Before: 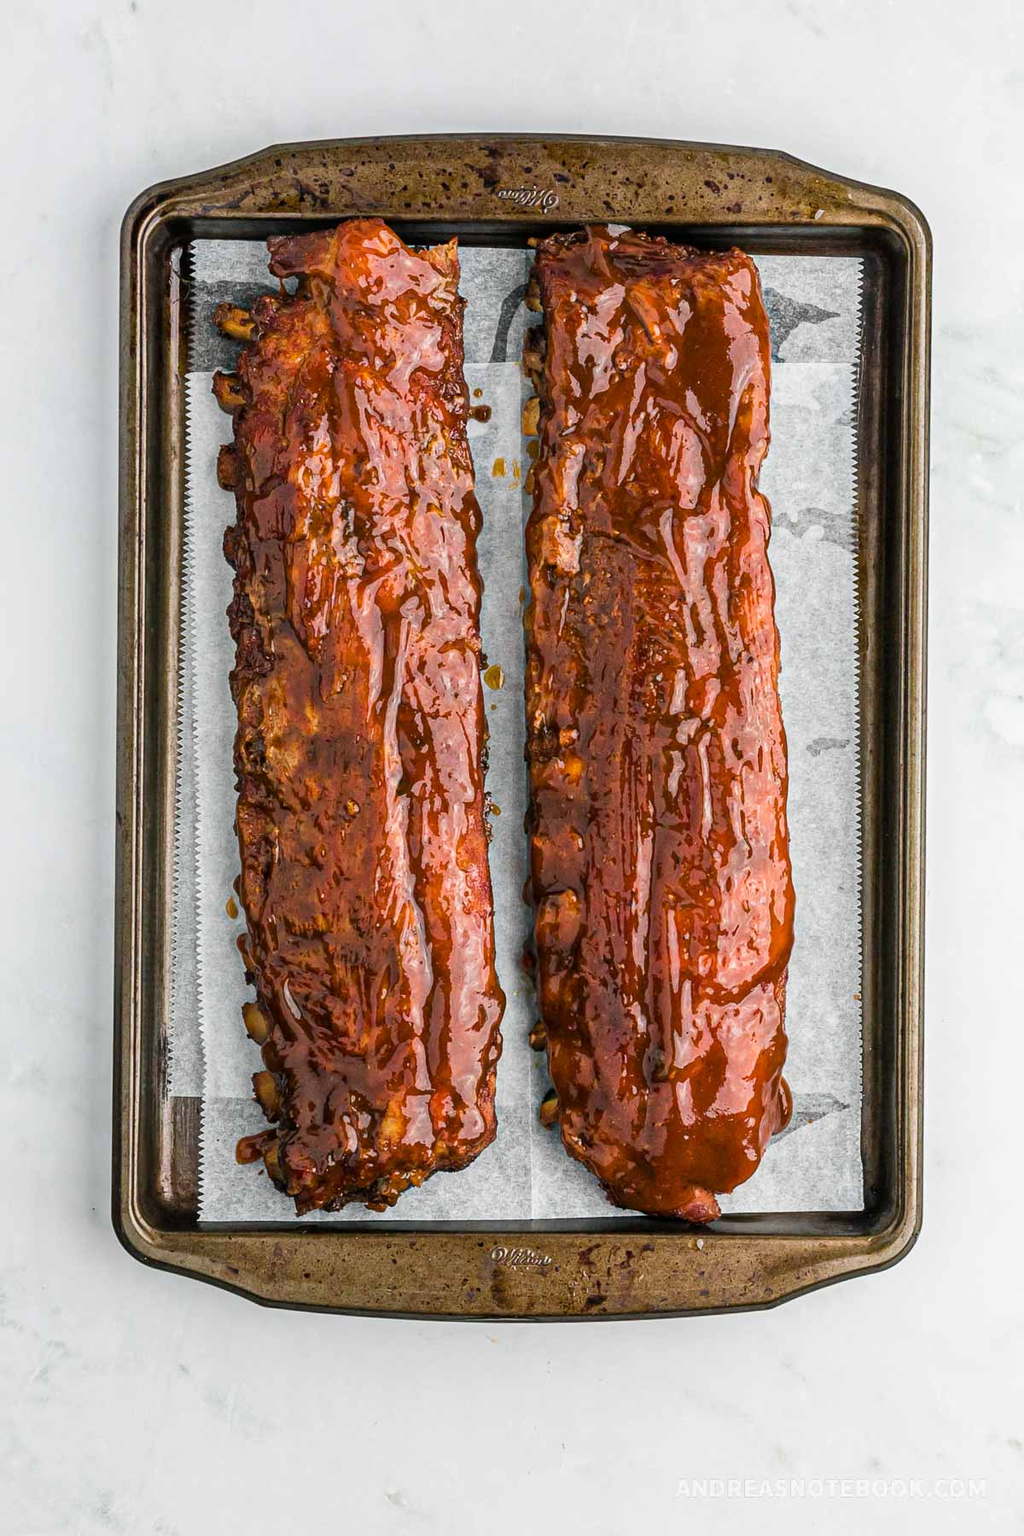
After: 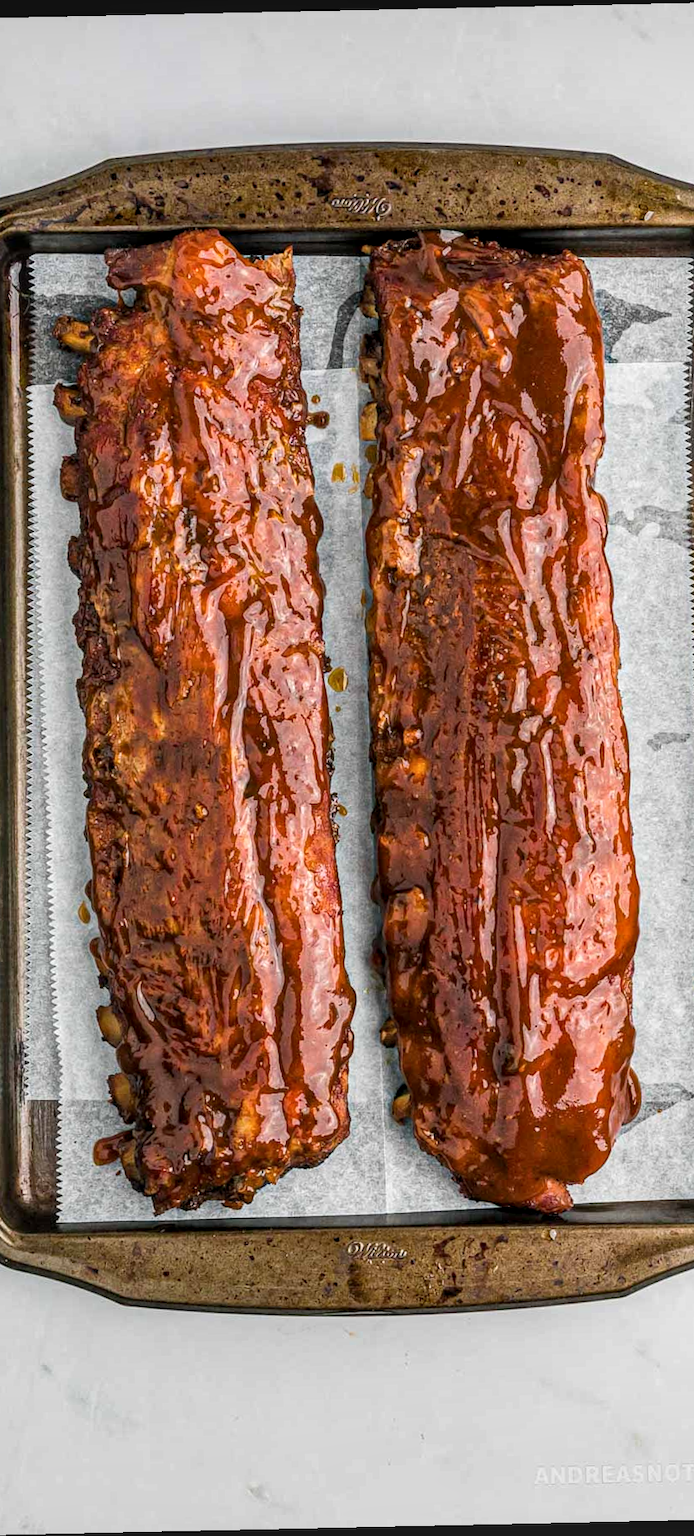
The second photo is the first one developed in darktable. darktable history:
local contrast: on, module defaults
rotate and perspective: rotation -1.24°, automatic cropping off
crop and rotate: left 15.754%, right 17.579%
